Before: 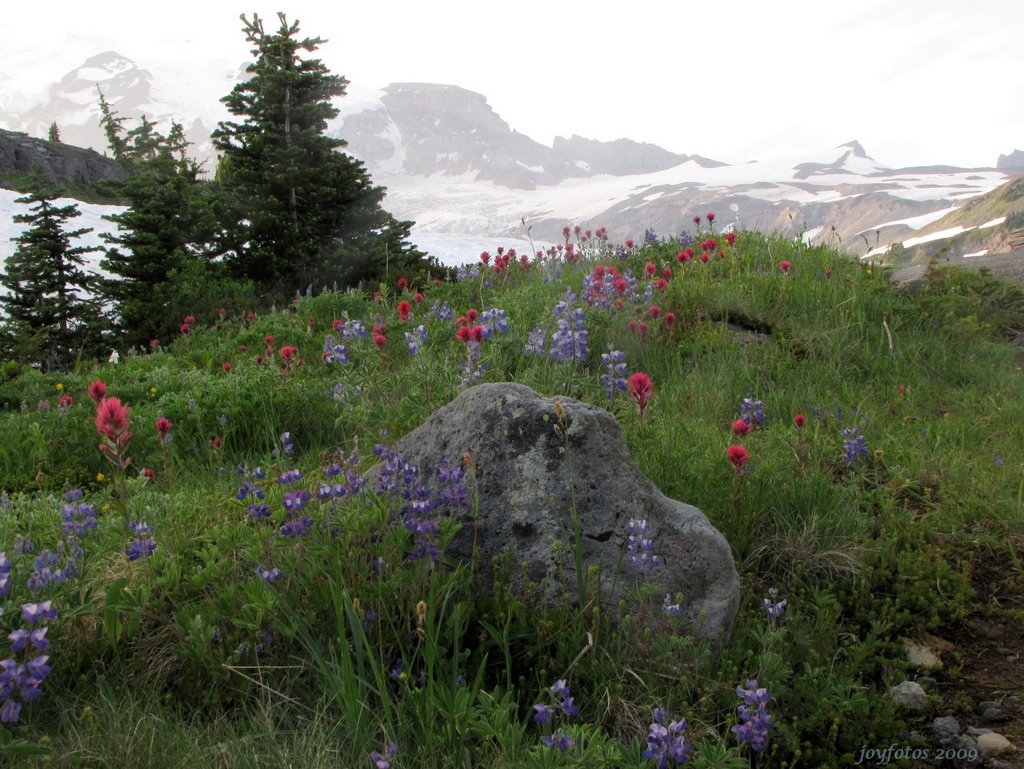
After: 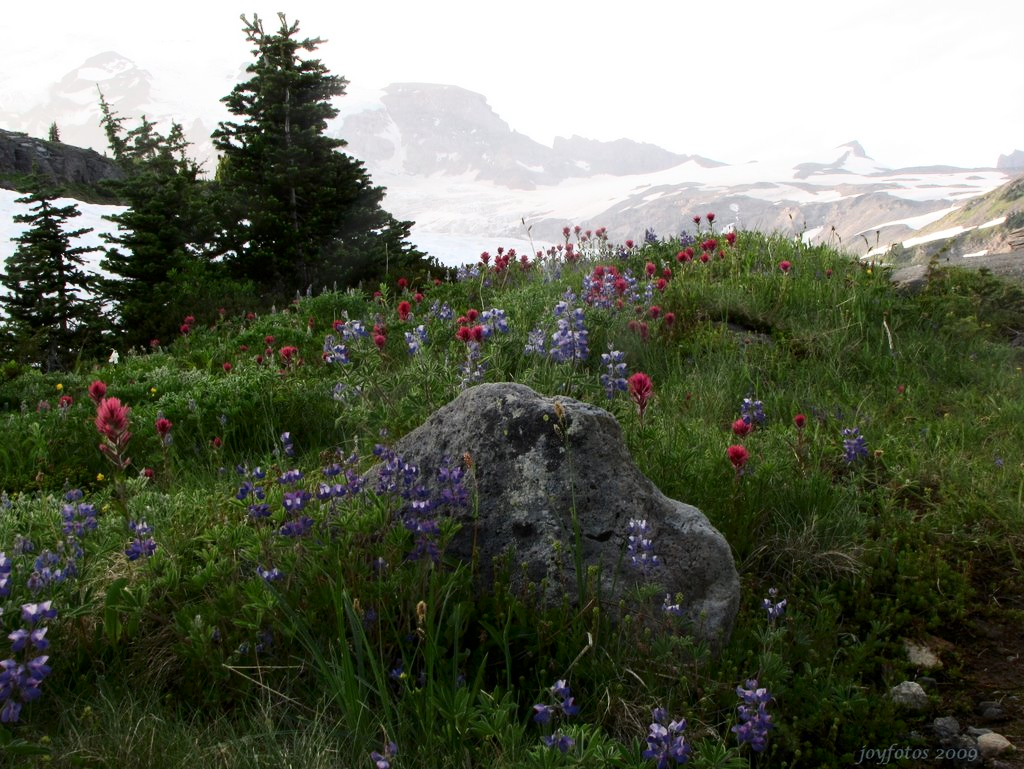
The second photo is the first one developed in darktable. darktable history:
tone equalizer: on, module defaults
contrast brightness saturation: contrast 0.271
color zones: curves: ch1 [(0, 0.469) (0.01, 0.469) (0.12, 0.446) (0.248, 0.469) (0.5, 0.5) (0.748, 0.5) (0.99, 0.469) (1, 0.469)]
